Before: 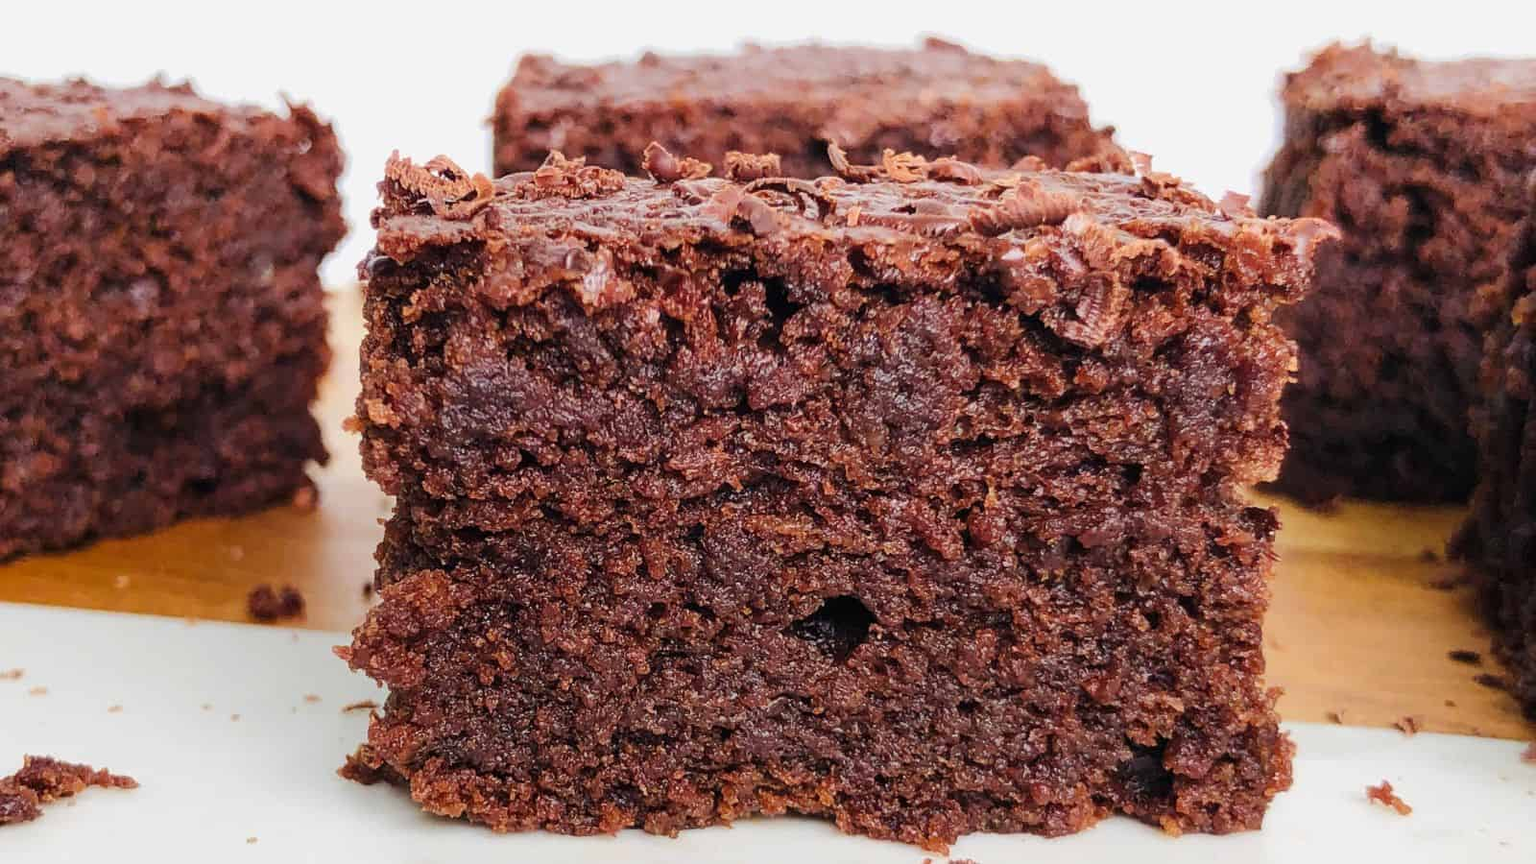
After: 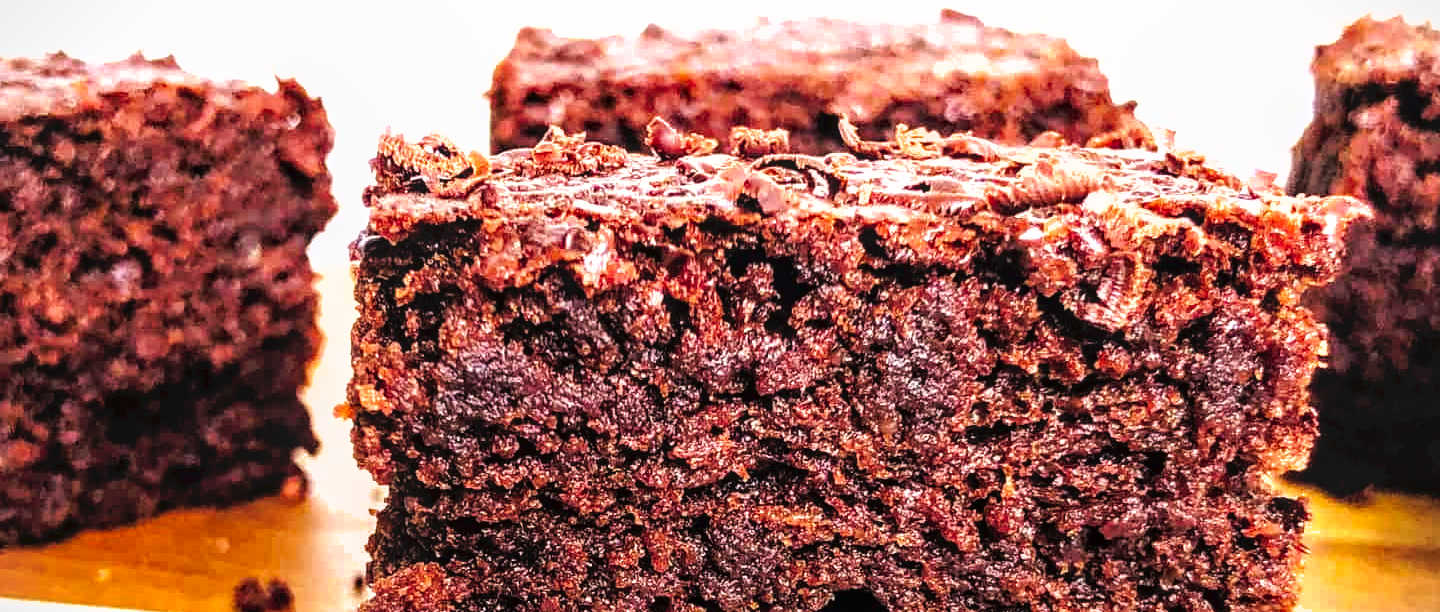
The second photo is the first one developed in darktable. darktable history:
local contrast: on, module defaults
crop: left 1.509%, top 3.452%, right 7.696%, bottom 28.452%
levels: levels [0, 0.394, 0.787]
vignetting: fall-off start 100%, brightness -0.282, width/height ratio 1.31
shadows and highlights: on, module defaults
filmic rgb: black relative exposure -16 EV, white relative exposure 6.29 EV, hardness 5.1, contrast 1.35
tone curve: curves: ch0 [(0, 0) (0.003, 0.018) (0.011, 0.019) (0.025, 0.024) (0.044, 0.037) (0.069, 0.053) (0.1, 0.075) (0.136, 0.105) (0.177, 0.136) (0.224, 0.179) (0.277, 0.244) (0.335, 0.319) (0.399, 0.4) (0.468, 0.495) (0.543, 0.58) (0.623, 0.671) (0.709, 0.757) (0.801, 0.838) (0.898, 0.913) (1, 1)], preserve colors none
haze removal: compatibility mode true, adaptive false
